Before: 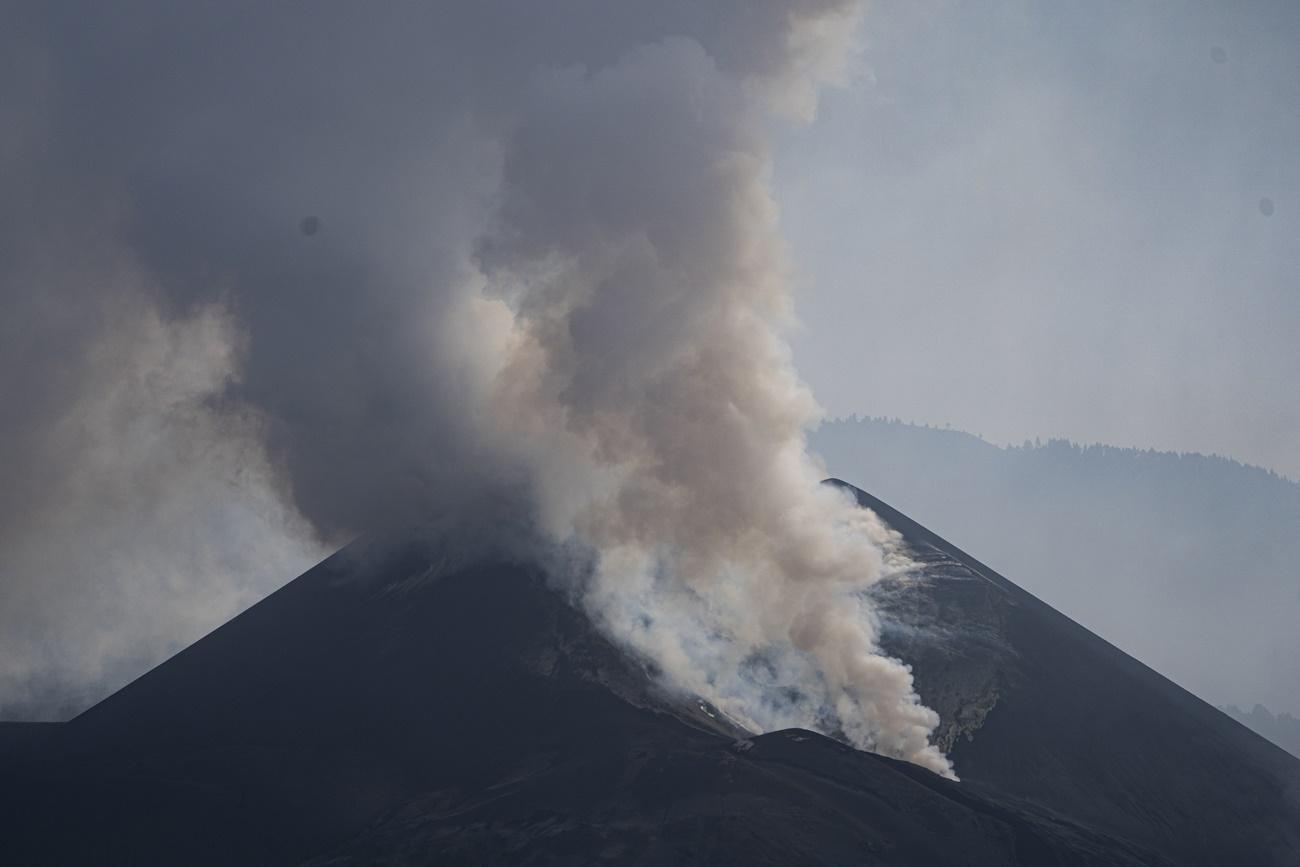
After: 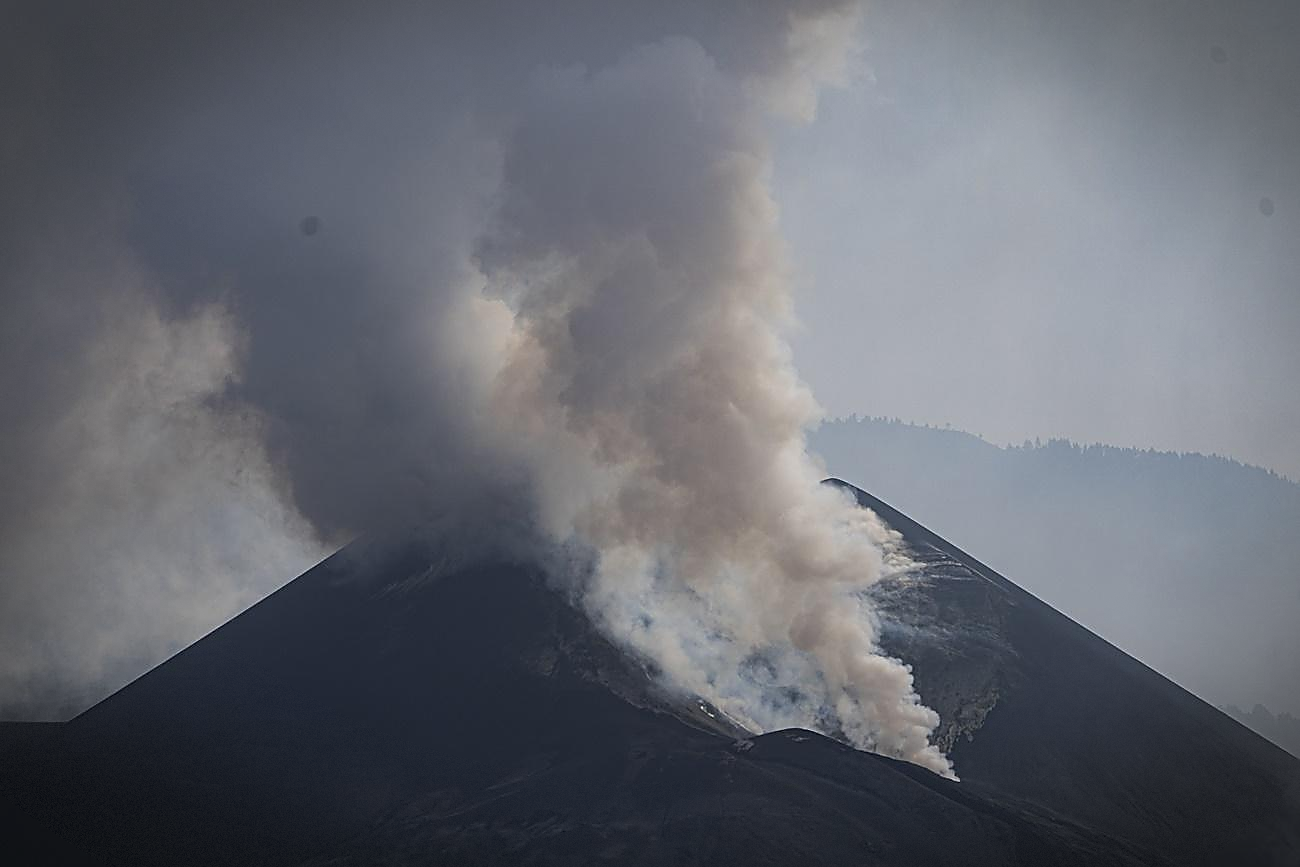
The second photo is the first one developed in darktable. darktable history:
sharpen: radius 1.405, amount 1.235, threshold 0.84
vignetting: automatic ratio true, dithering 8-bit output
